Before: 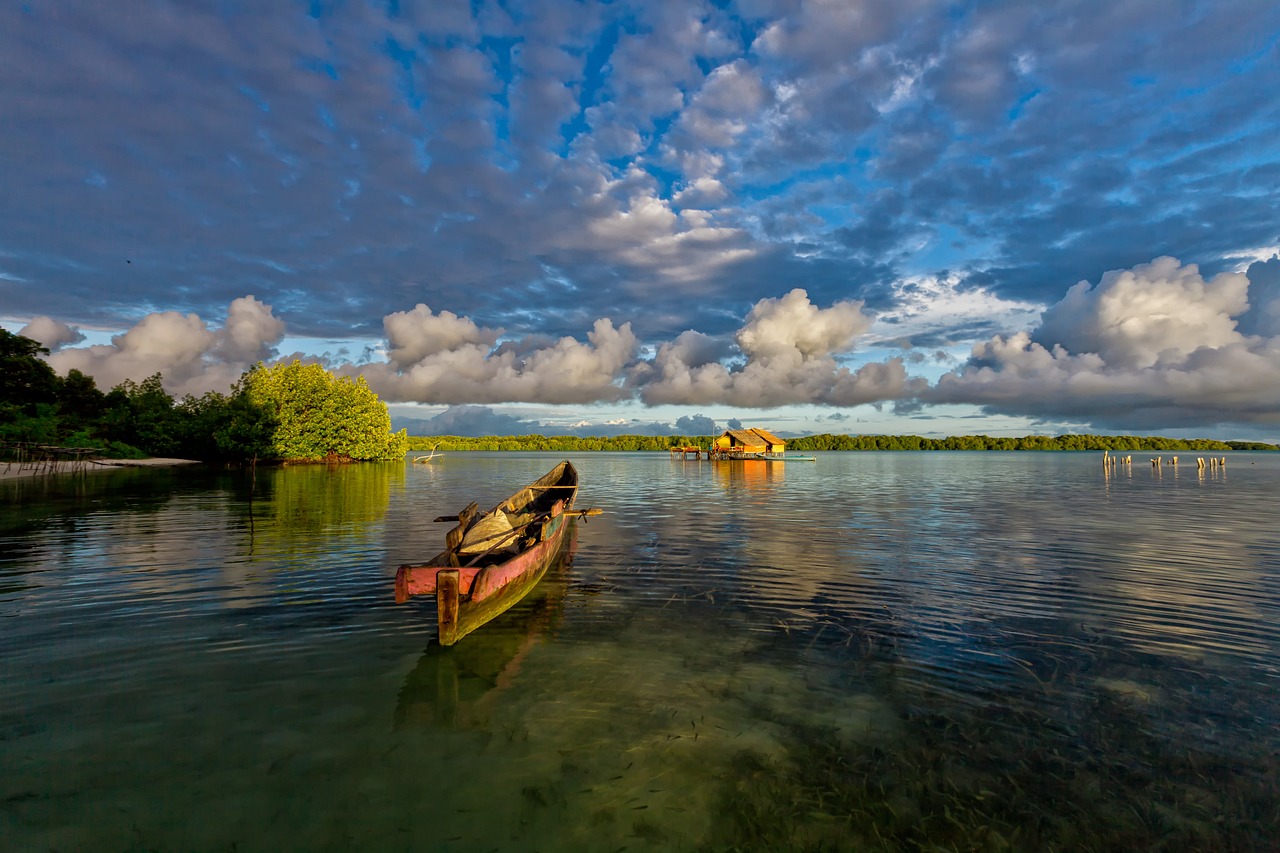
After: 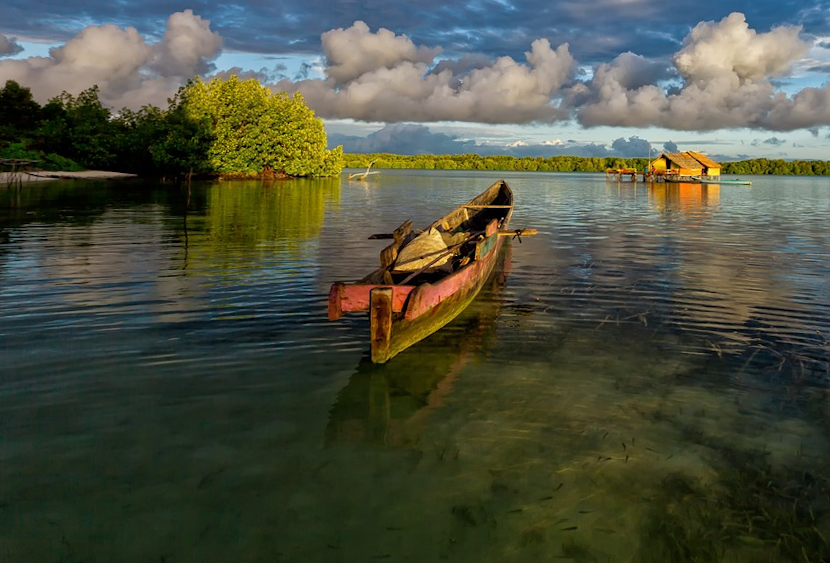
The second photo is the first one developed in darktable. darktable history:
crop and rotate: angle -0.987°, left 3.909%, top 32.296%, right 29.544%
